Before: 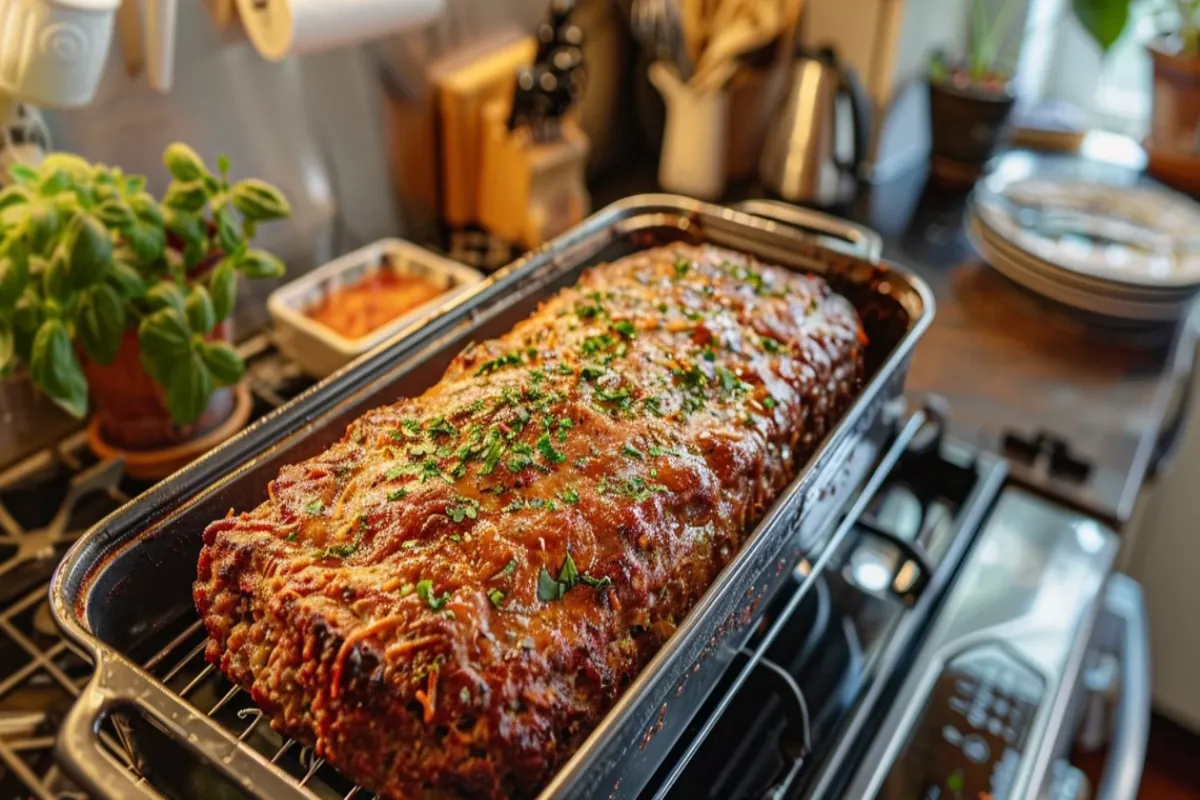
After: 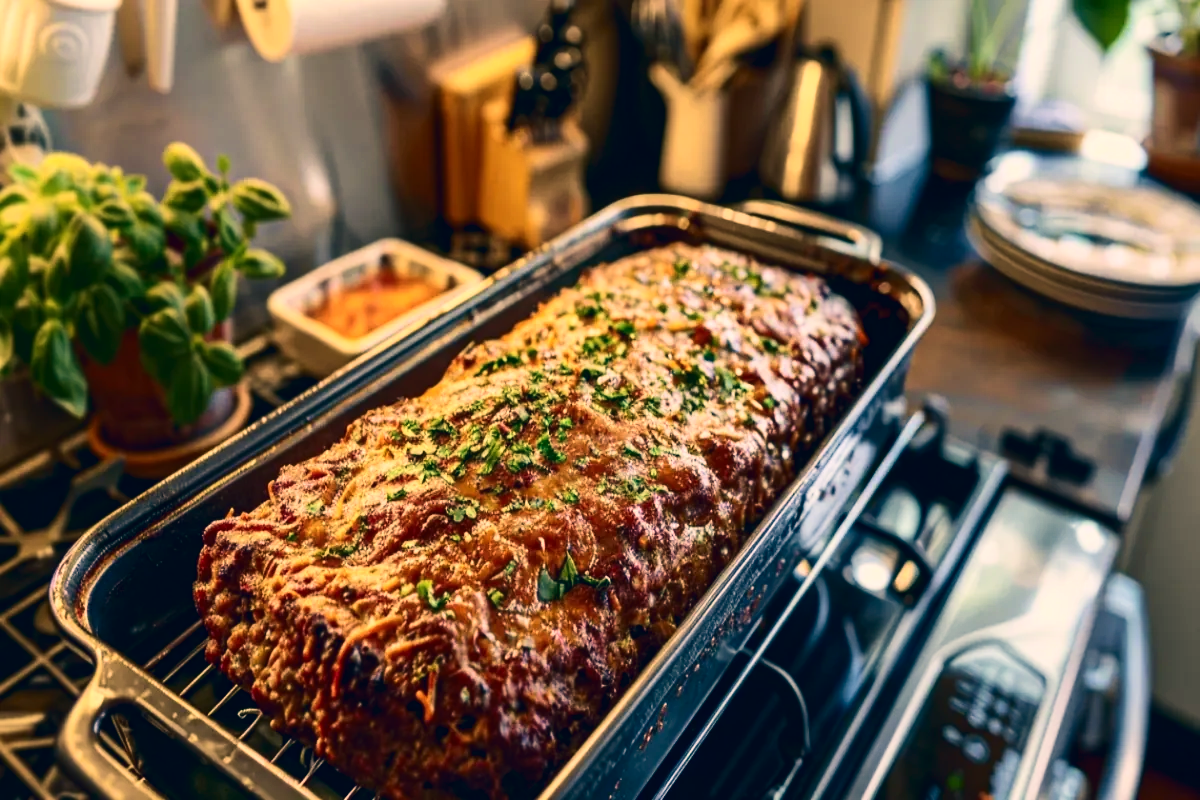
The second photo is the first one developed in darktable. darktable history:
velvia: on, module defaults
color correction: highlights a* 10.29, highlights b* 14.63, shadows a* -9.57, shadows b* -14.88
contrast brightness saturation: contrast 0.298
